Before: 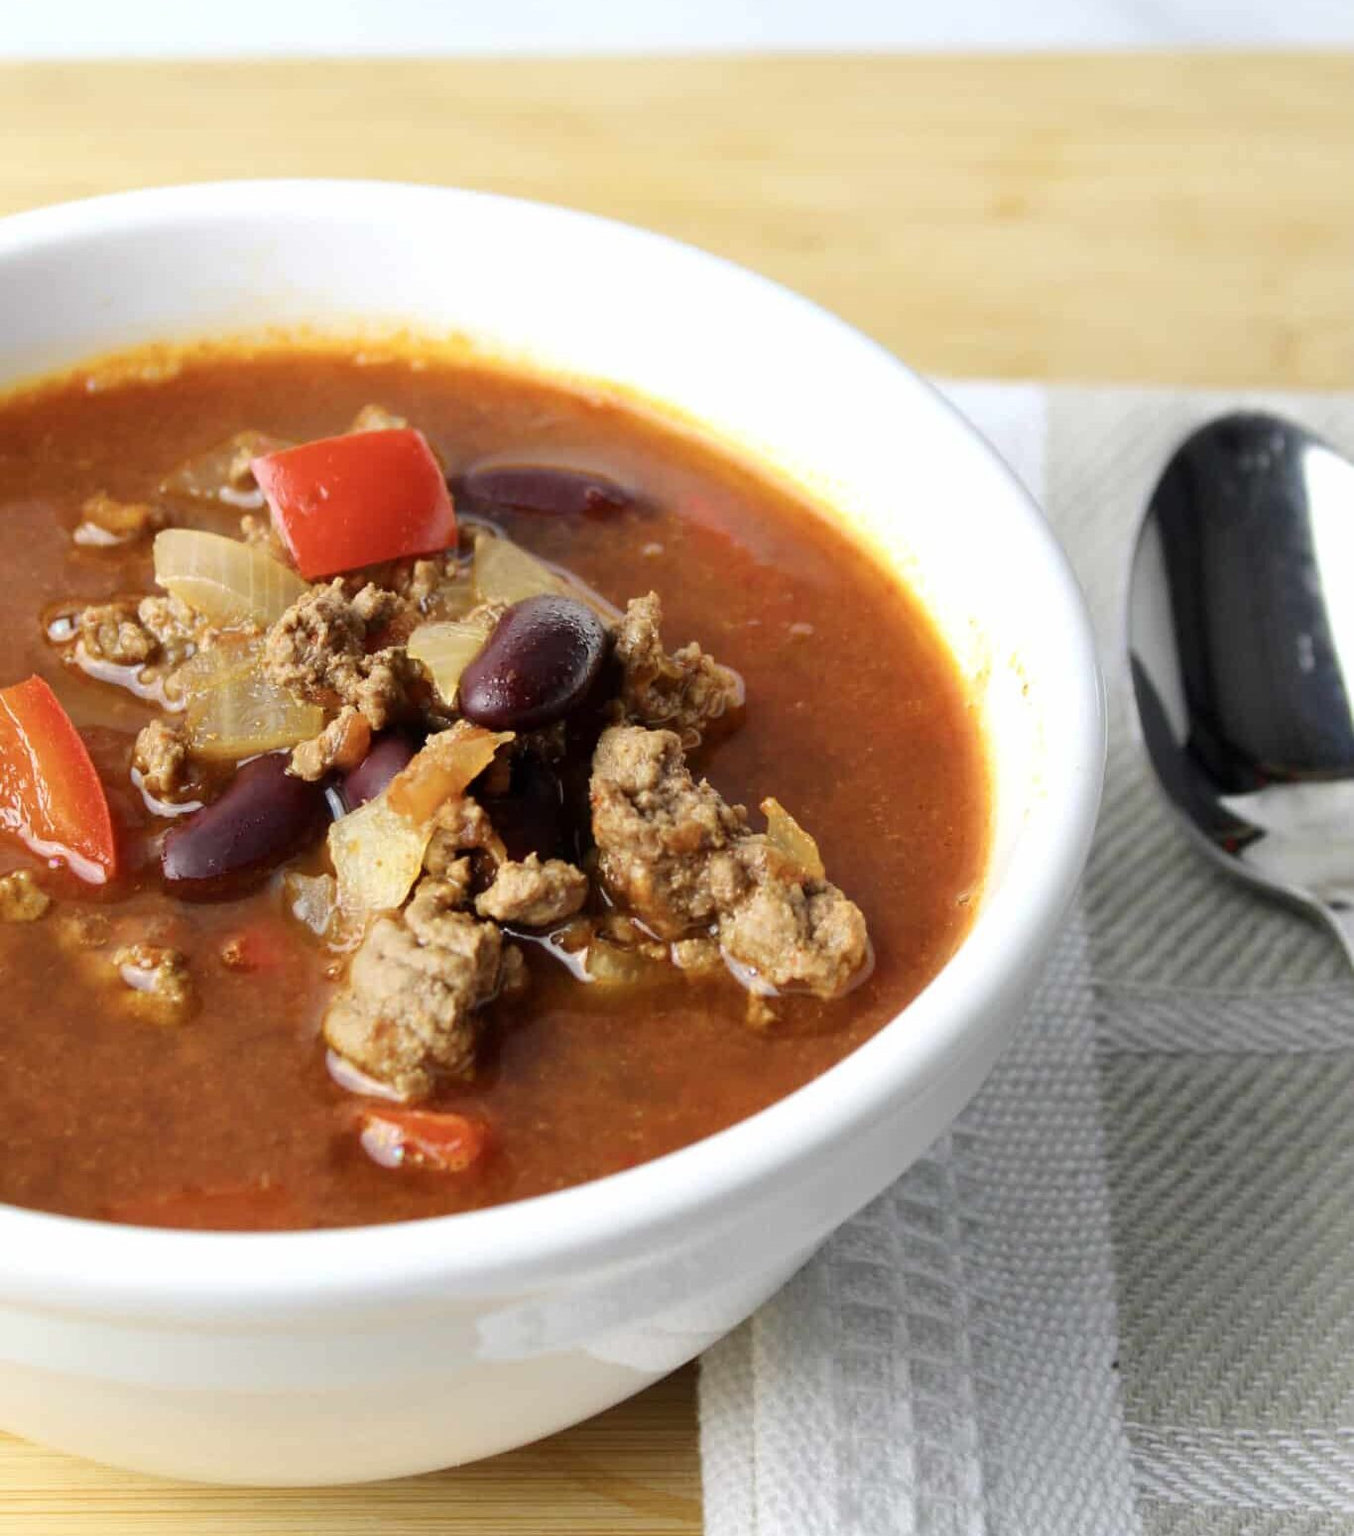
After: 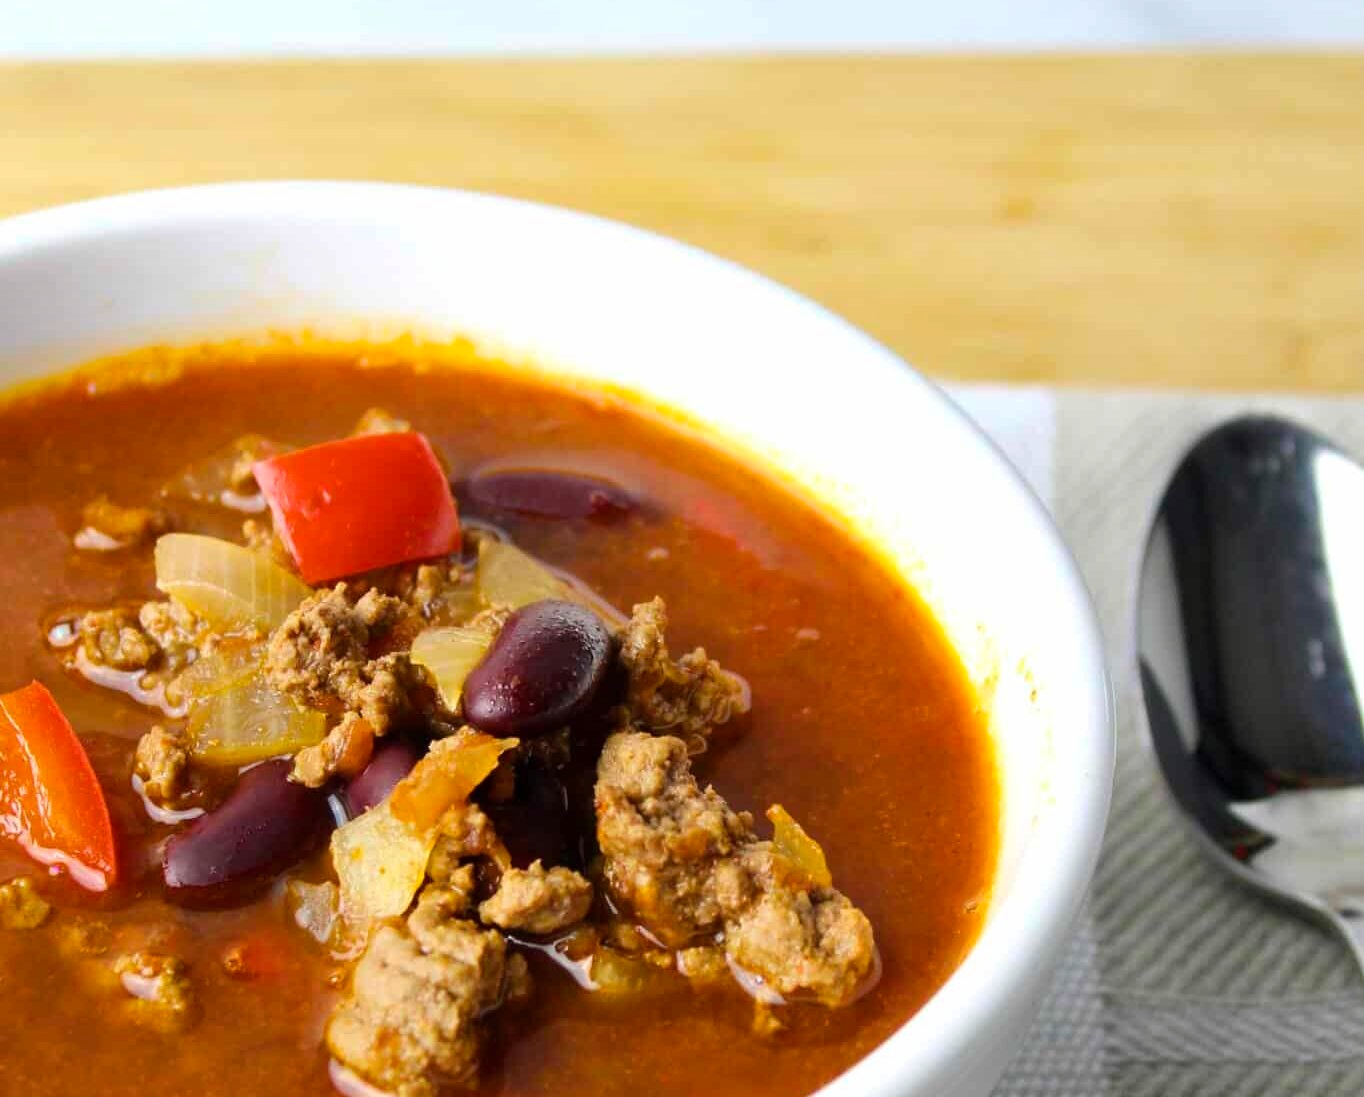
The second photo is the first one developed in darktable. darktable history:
crop: right 0%, bottom 29.15%
color balance rgb: shadows lift › chroma 0.666%, shadows lift › hue 110.32°, linear chroma grading › shadows -8.443%, linear chroma grading › global chroma 9.86%, perceptual saturation grading › global saturation -0.148%, global vibrance 34.161%
shadows and highlights: radius 127.47, shadows 30.34, highlights -30.76, low approximation 0.01, soften with gaussian
